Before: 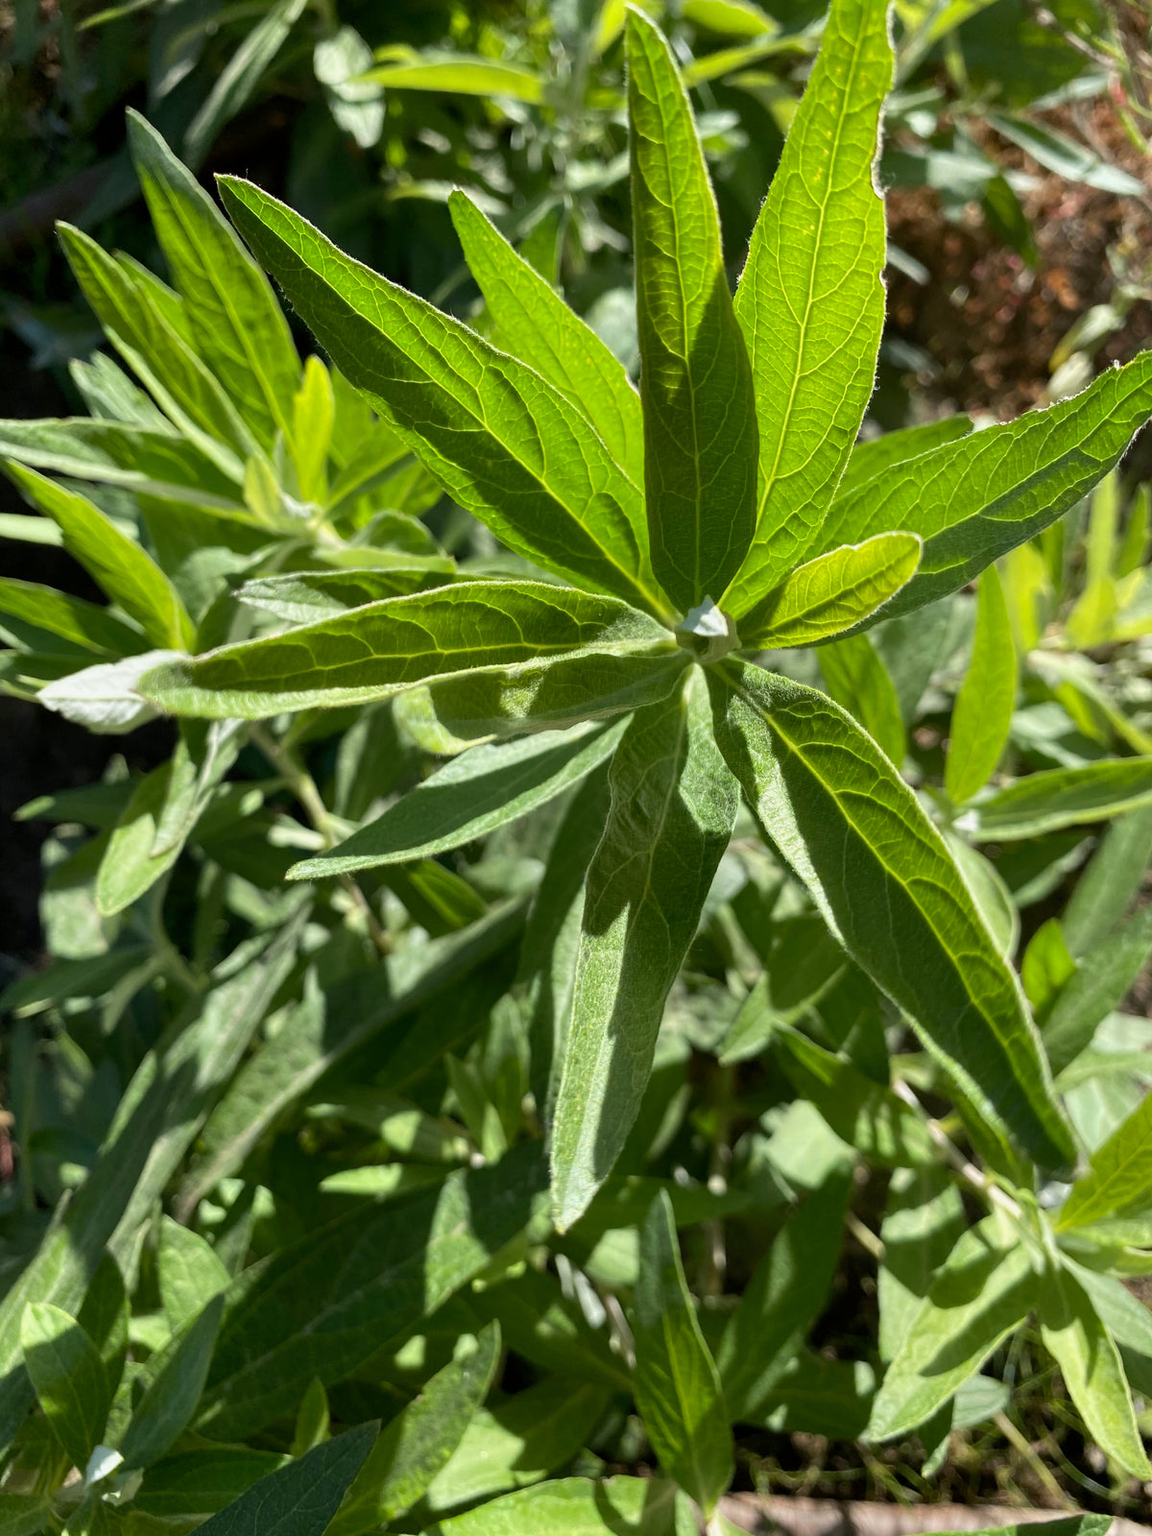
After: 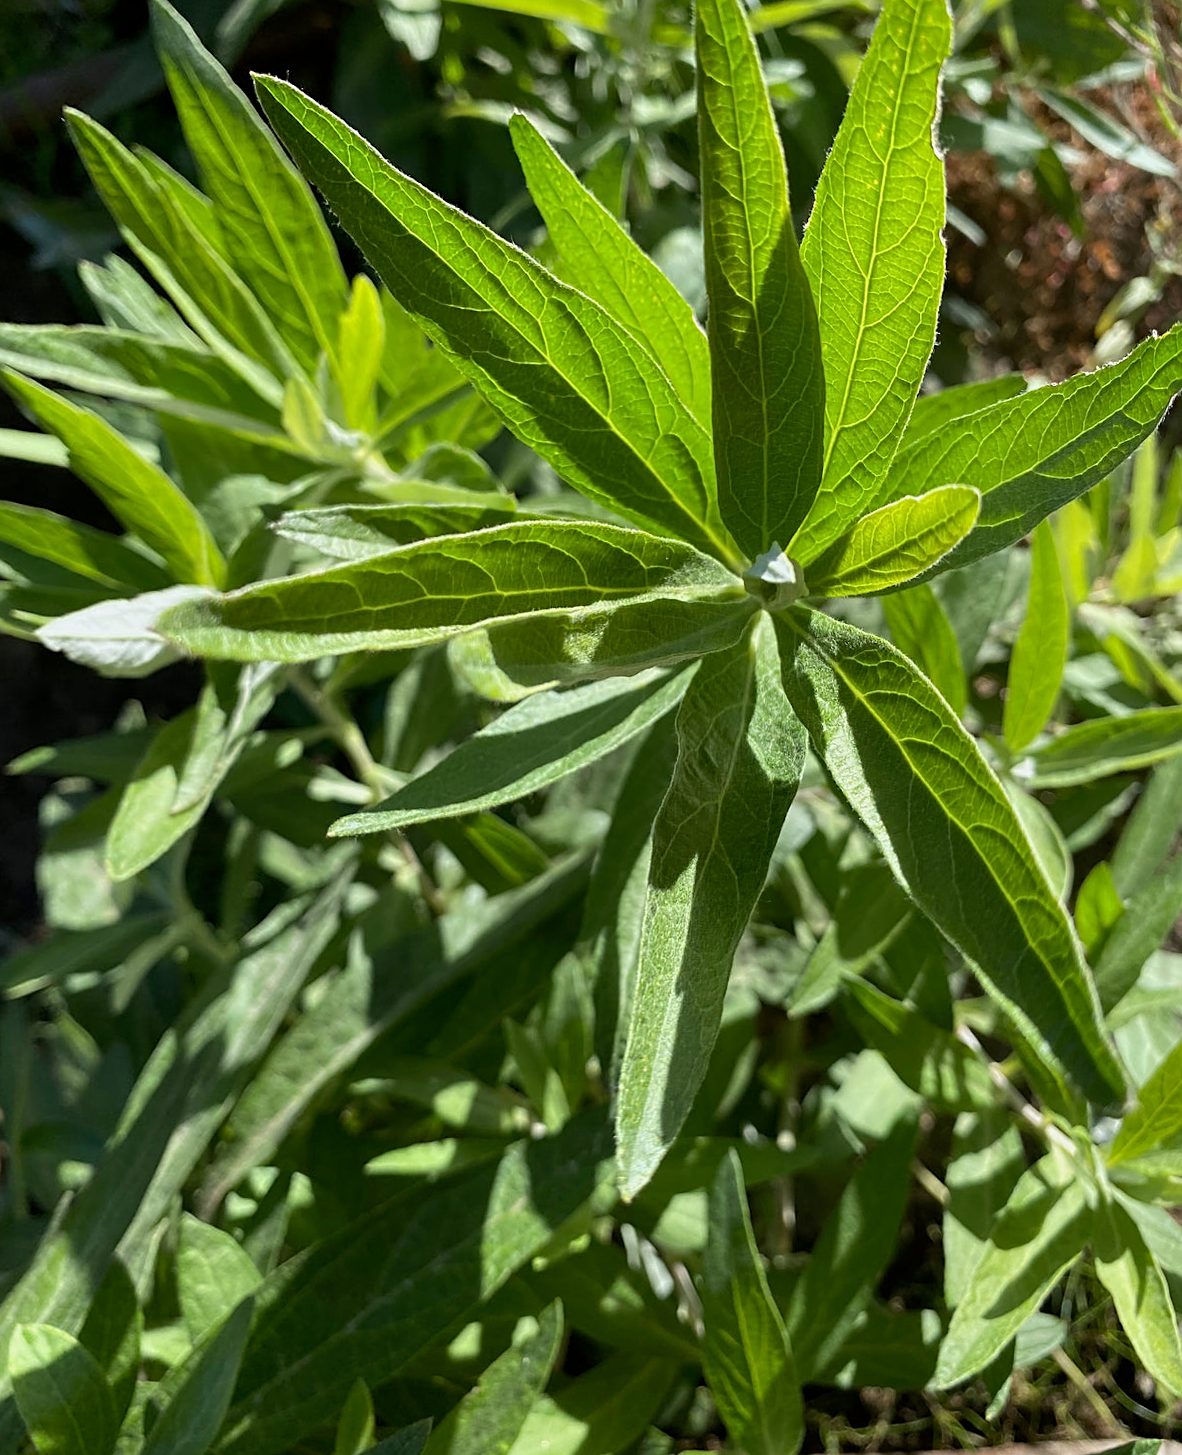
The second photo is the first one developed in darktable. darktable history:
exposure: exposure -0.048 EV, compensate highlight preservation false
sharpen: on, module defaults
white balance: red 0.982, blue 1.018
rotate and perspective: rotation -0.013°, lens shift (vertical) -0.027, lens shift (horizontal) 0.178, crop left 0.016, crop right 0.989, crop top 0.082, crop bottom 0.918
